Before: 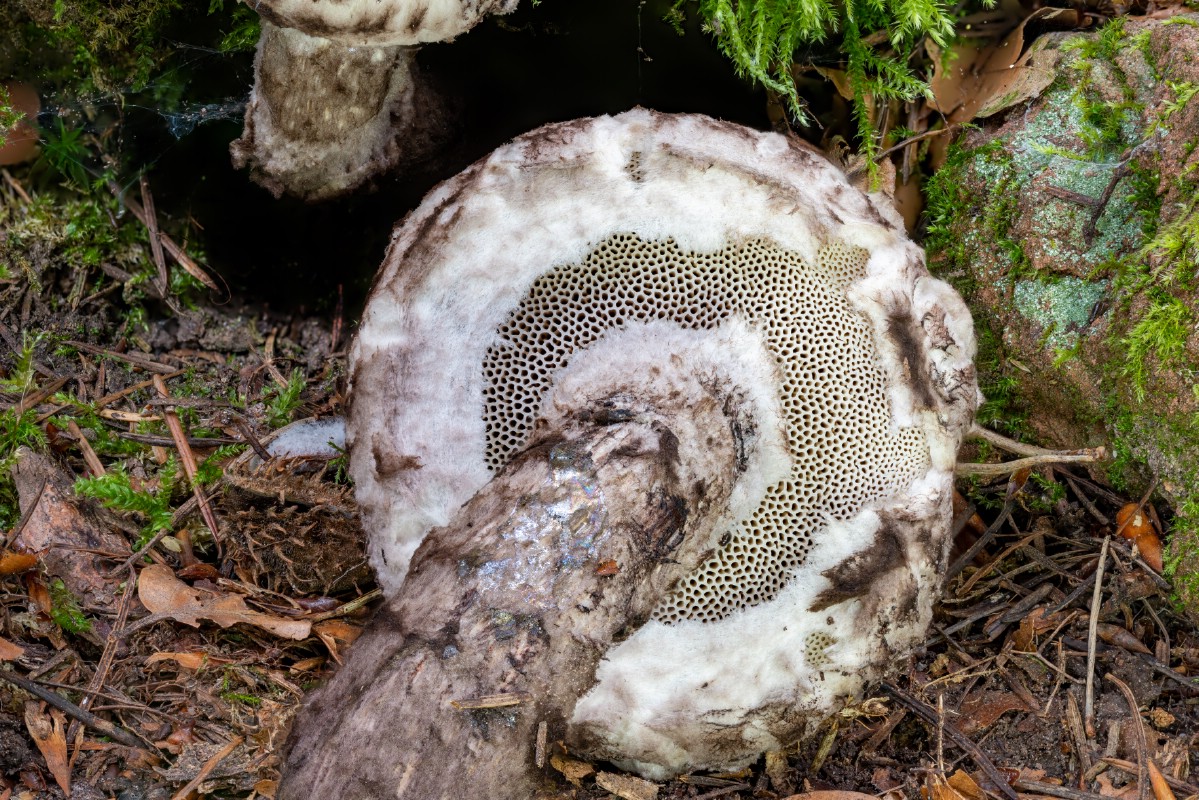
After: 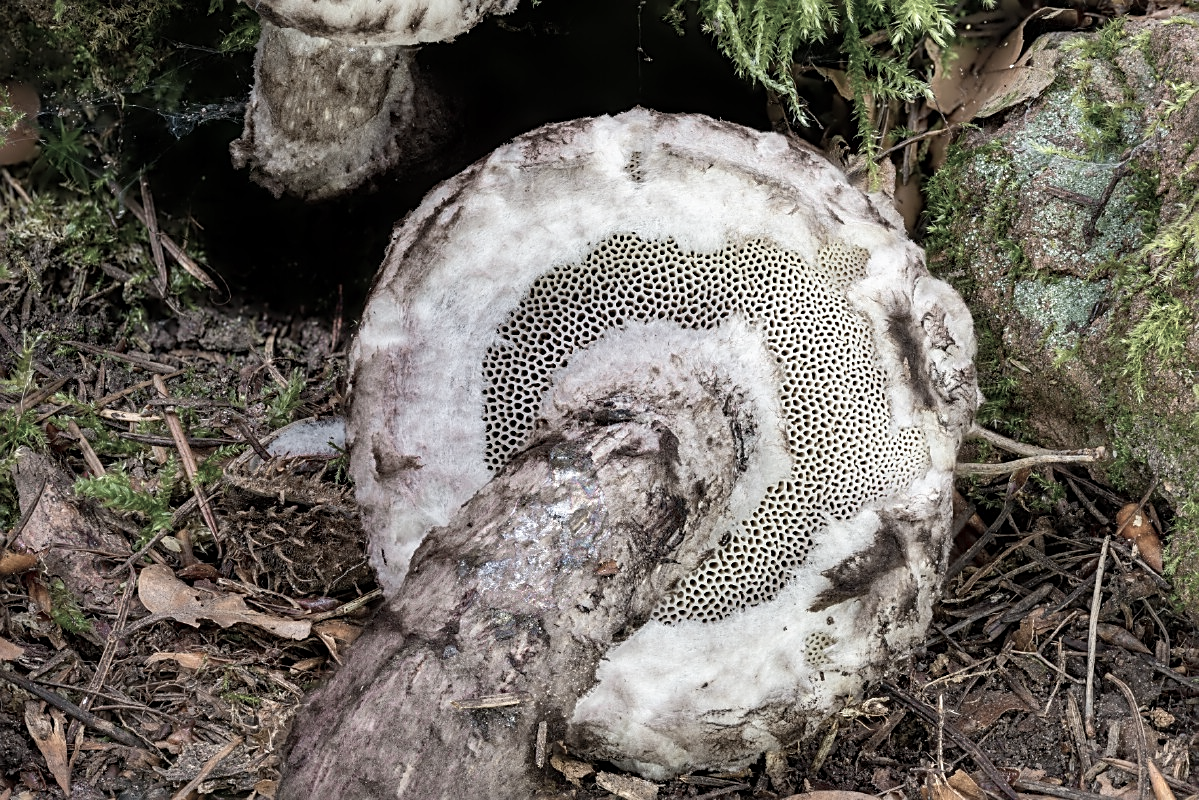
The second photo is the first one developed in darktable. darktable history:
color zones: curves: ch0 [(0, 0.6) (0.129, 0.585) (0.193, 0.596) (0.429, 0.5) (0.571, 0.5) (0.714, 0.5) (0.857, 0.5) (1, 0.6)]; ch1 [(0, 0.453) (0.112, 0.245) (0.213, 0.252) (0.429, 0.233) (0.571, 0.231) (0.683, 0.242) (0.857, 0.296) (1, 0.453)]
sharpen: on, module defaults
